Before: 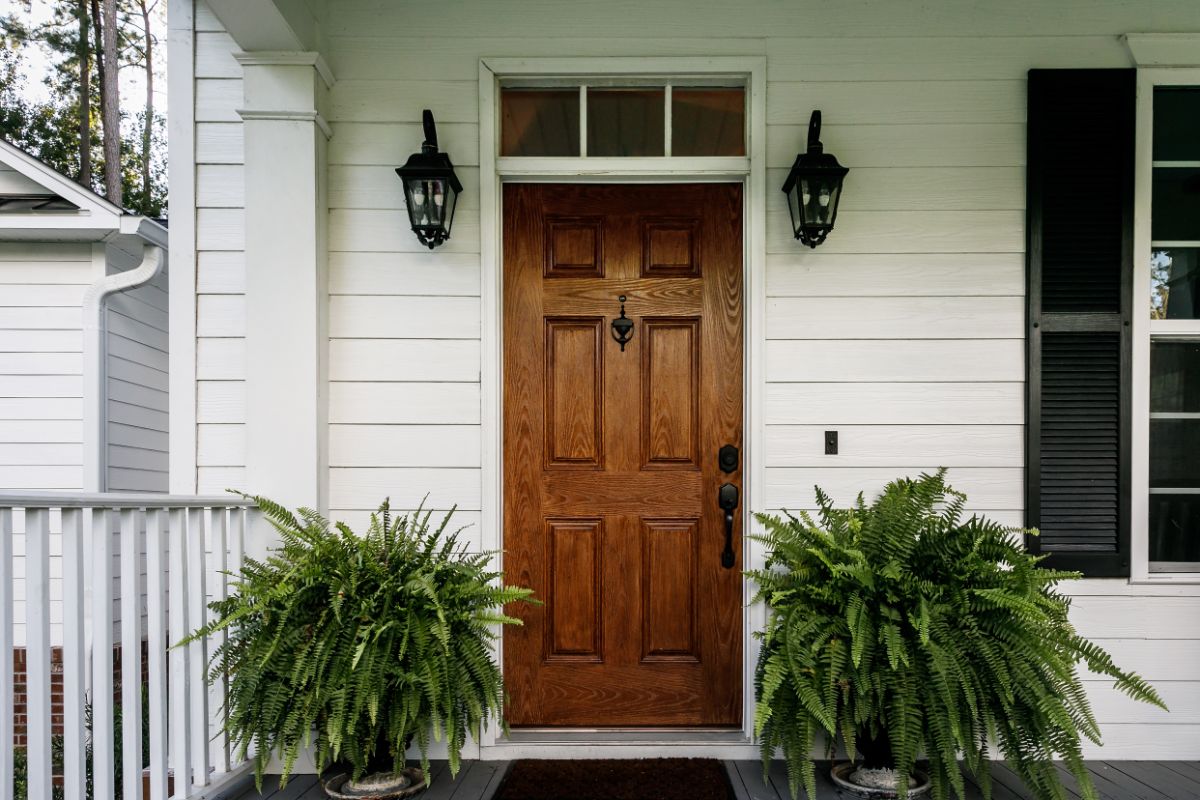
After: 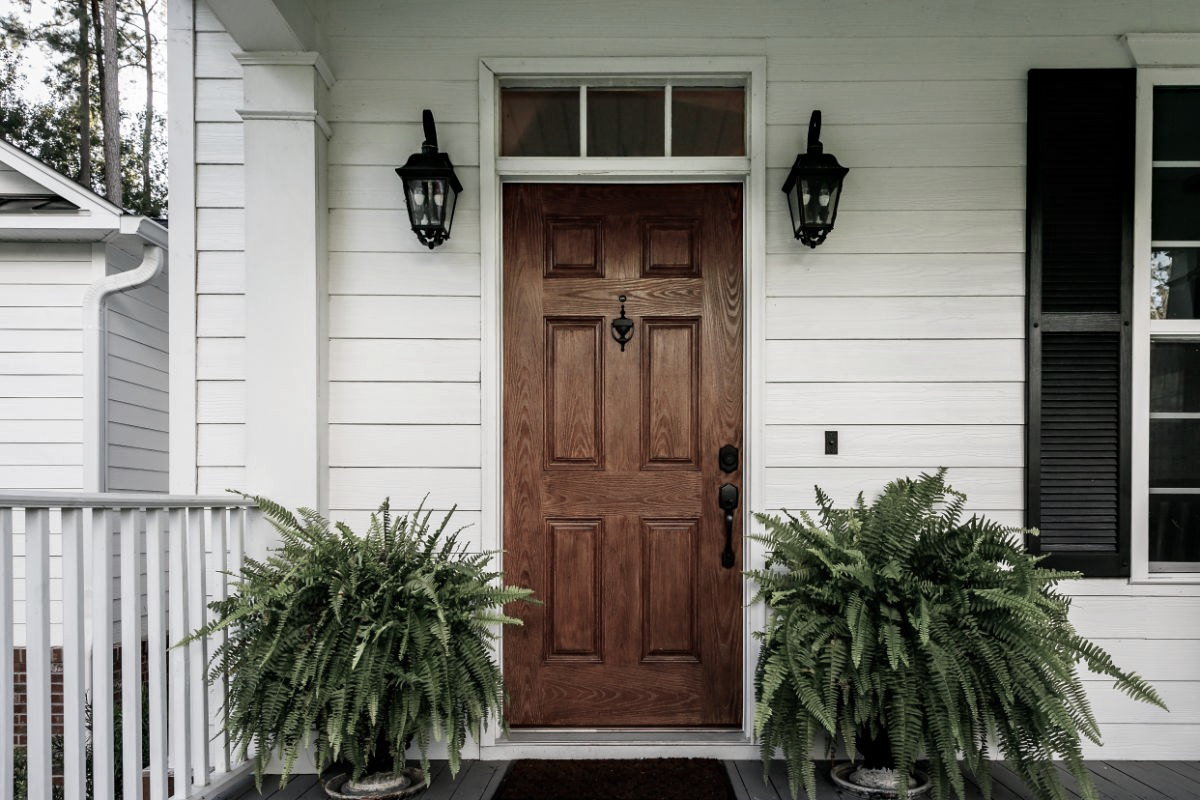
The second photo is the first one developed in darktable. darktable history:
color balance rgb: linear chroma grading › global chroma -16.06%, perceptual saturation grading › global saturation -32.85%, global vibrance -23.56%
haze removal: strength 0.1, compatibility mode true, adaptive false
